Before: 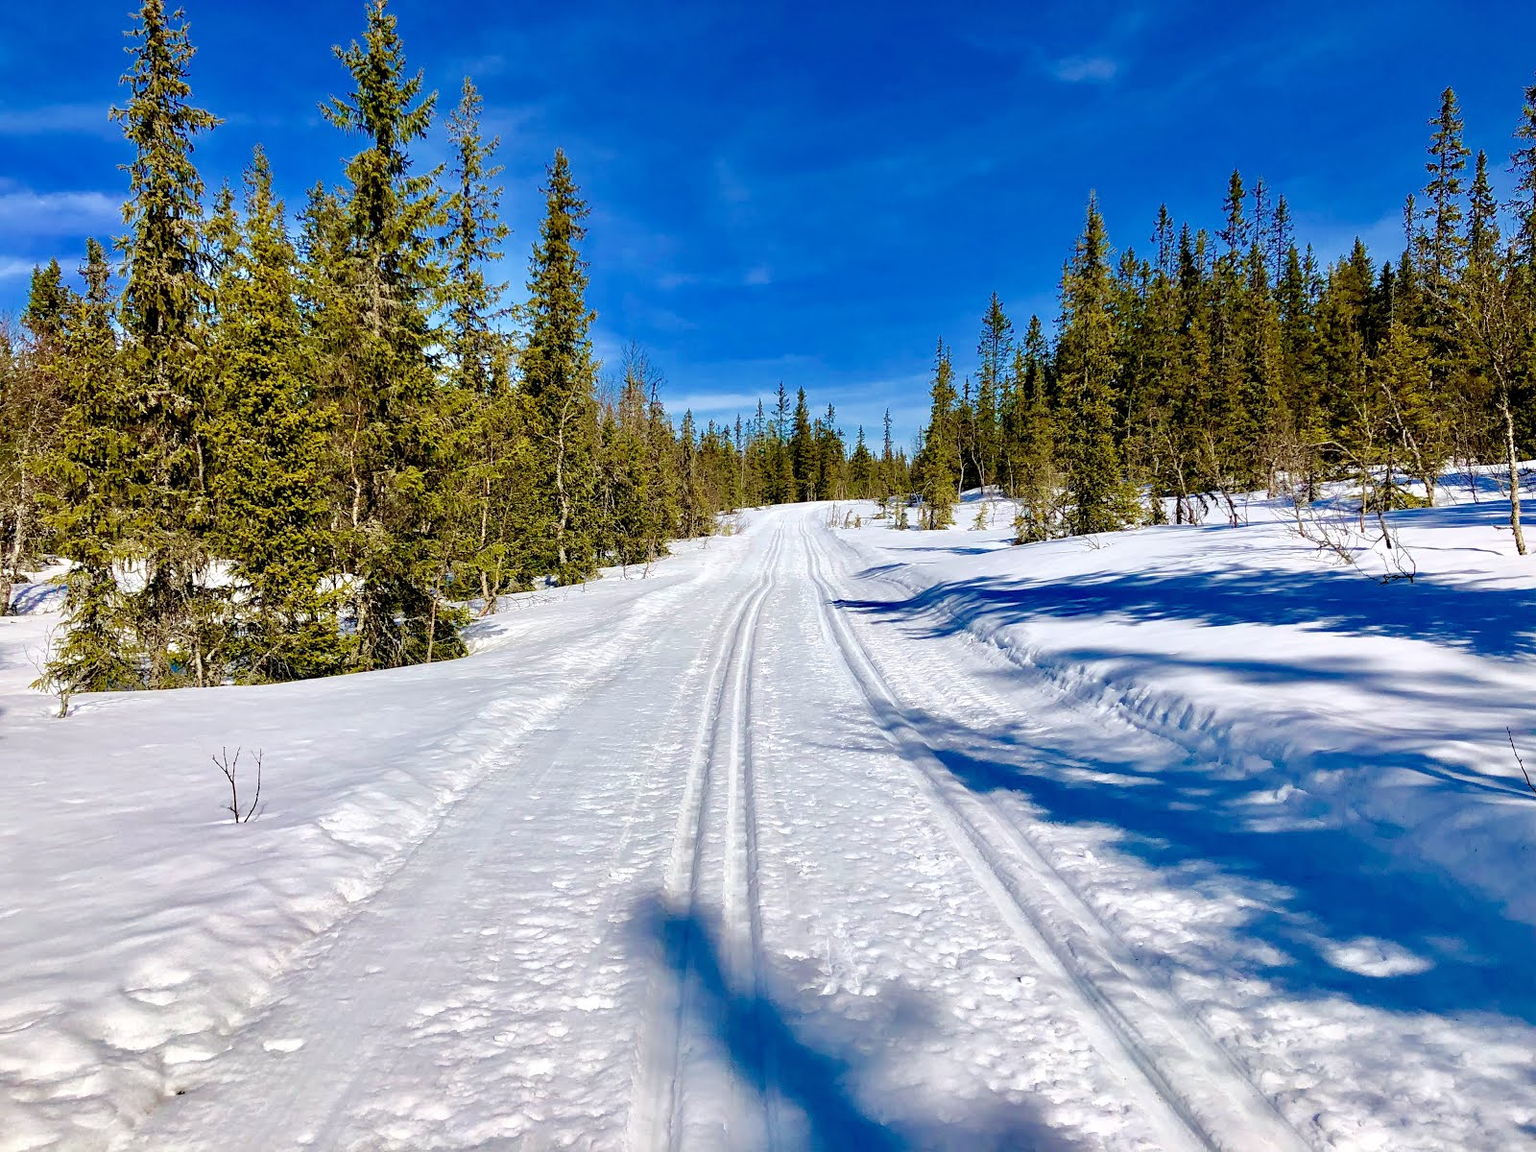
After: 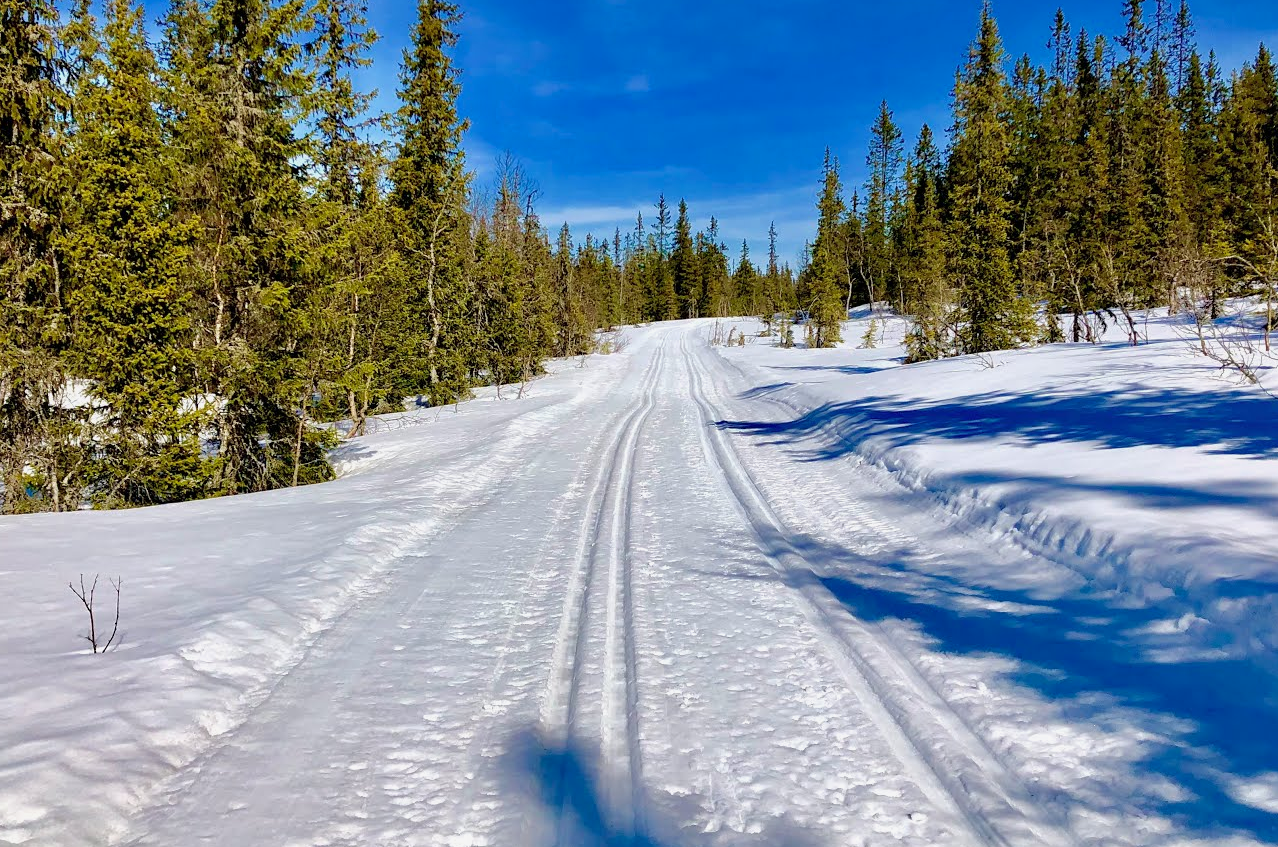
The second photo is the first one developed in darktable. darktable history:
shadows and highlights: shadows 25.73, white point adjustment -2.92, highlights -29.68
crop: left 9.536%, top 17.05%, right 10.533%, bottom 12.316%
